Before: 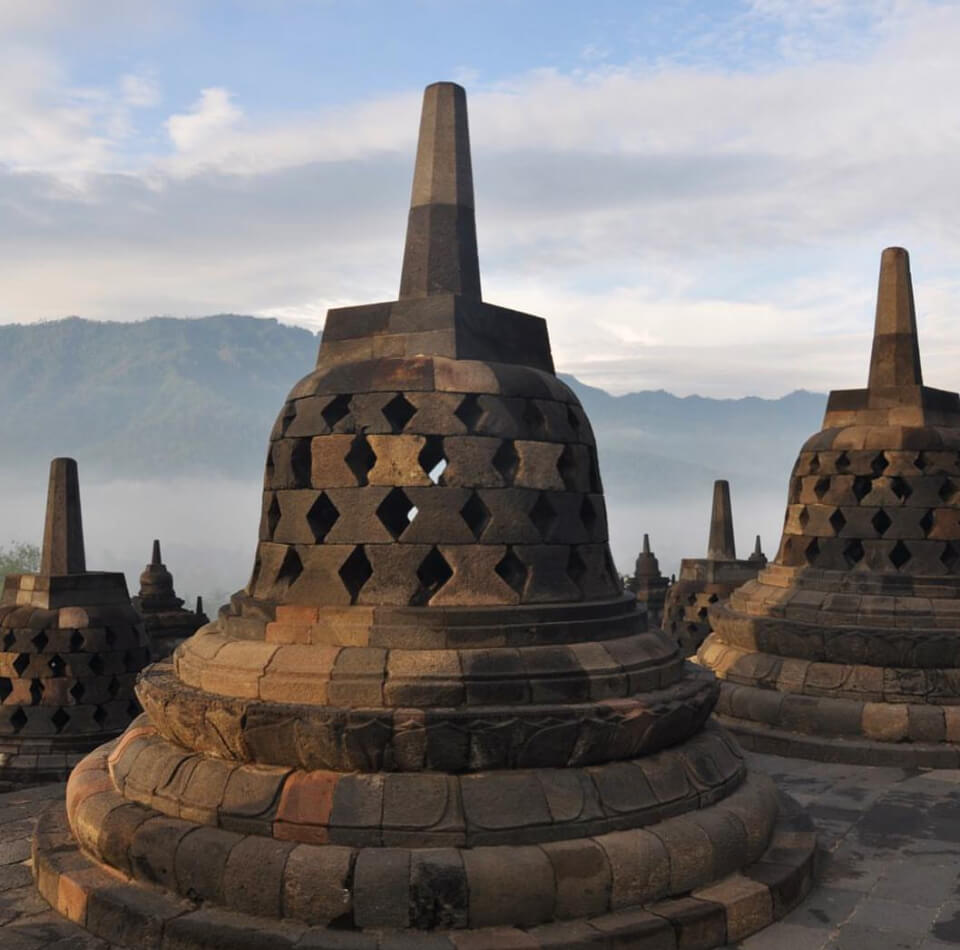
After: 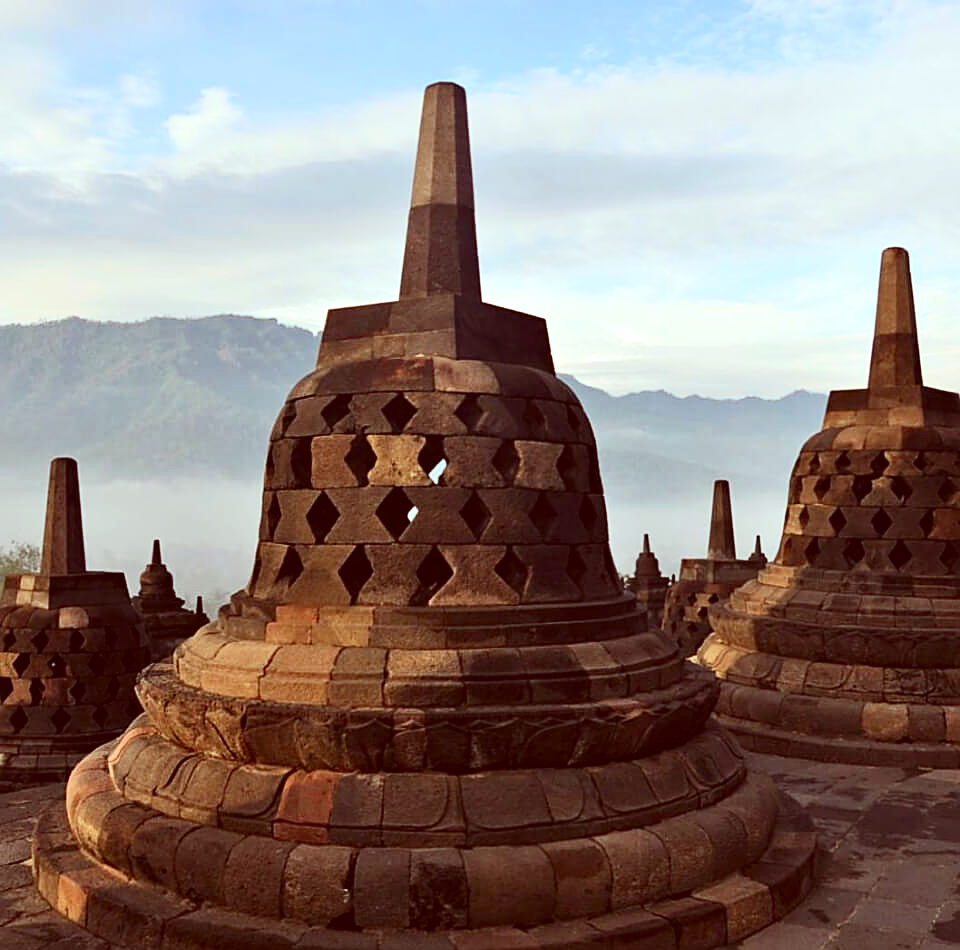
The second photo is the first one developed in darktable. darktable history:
exposure: exposure 0.207 EV, compensate highlight preservation false
color correction: highlights a* -7.23, highlights b* -0.161, shadows a* 20.08, shadows b* 11.73
sharpen: on, module defaults
contrast brightness saturation: contrast 0.24, brightness 0.09
haze removal: compatibility mode true, adaptive false
